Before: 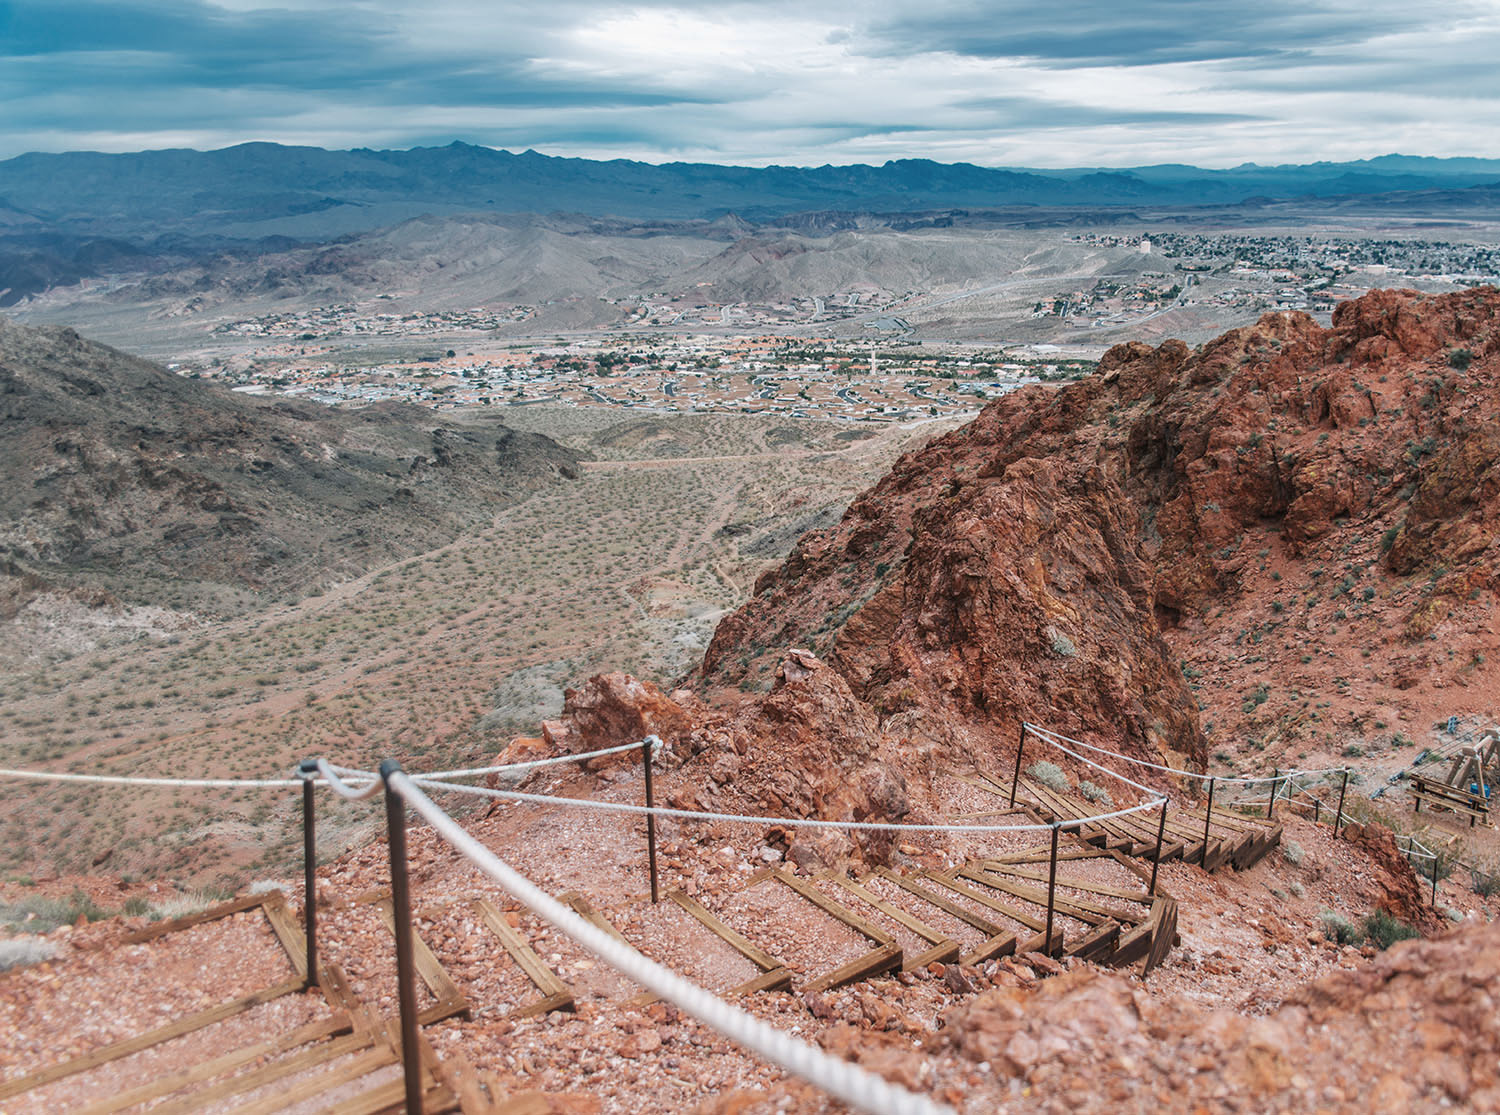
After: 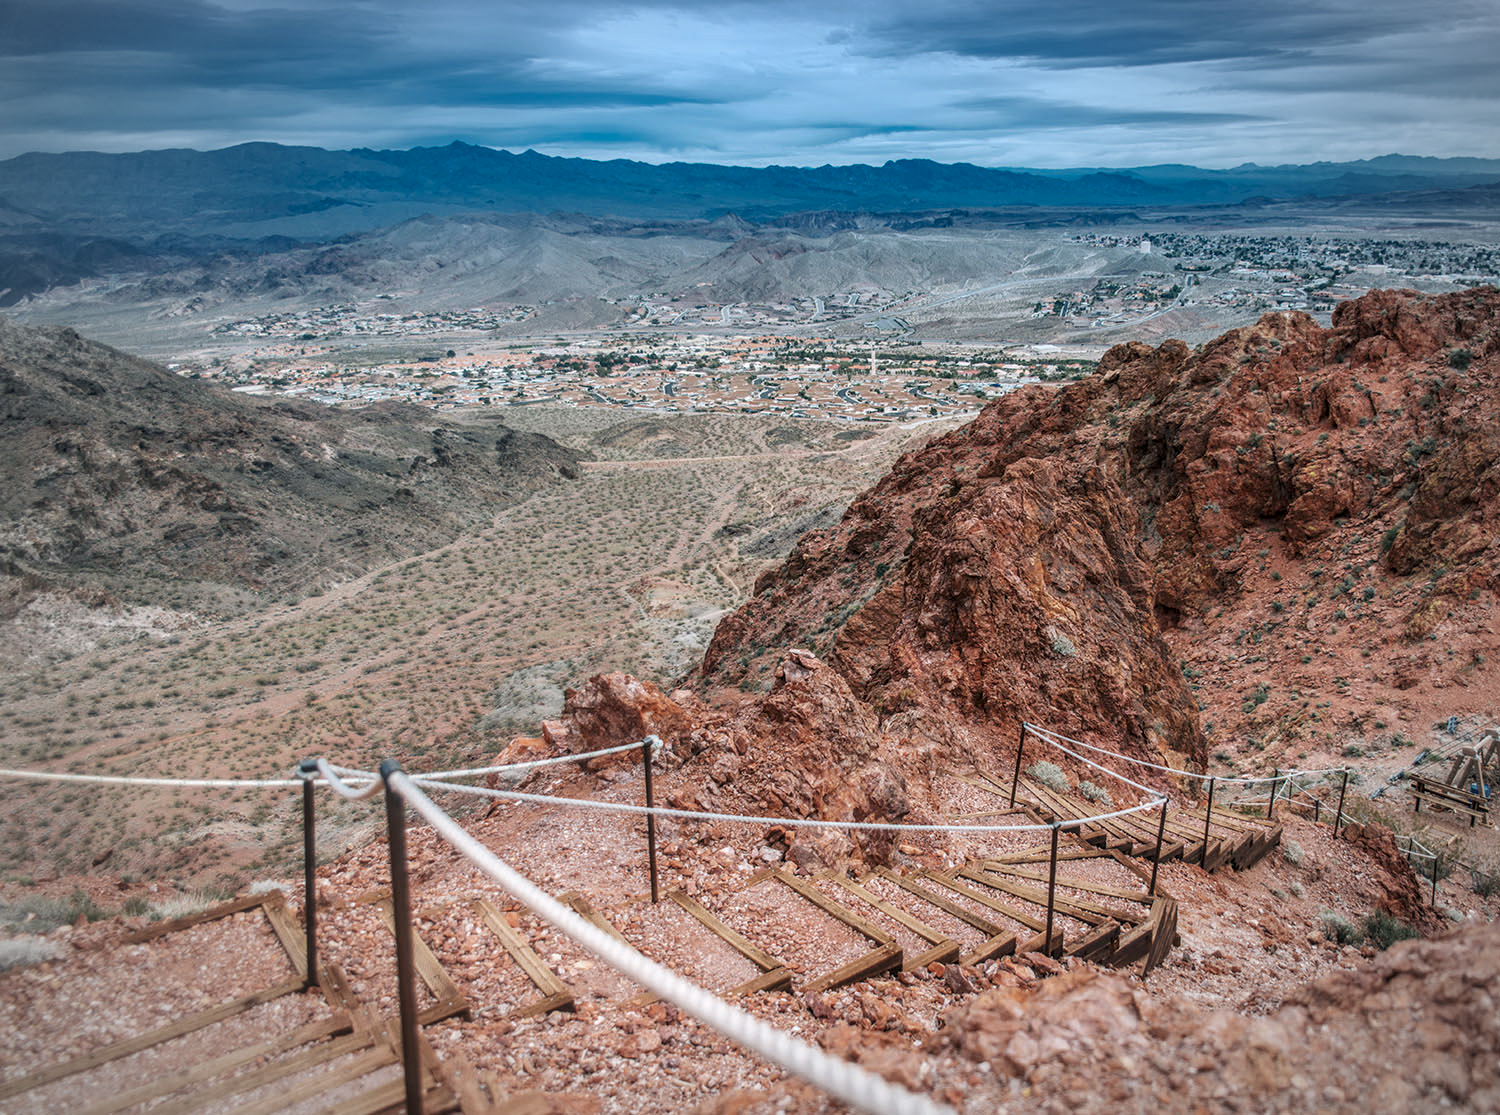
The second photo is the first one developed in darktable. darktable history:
local contrast: on, module defaults
graduated density: density 2.02 EV, hardness 44%, rotation 0.374°, offset 8.21, hue 208.8°, saturation 97%
vignetting: fall-off radius 60%, automatic ratio true
